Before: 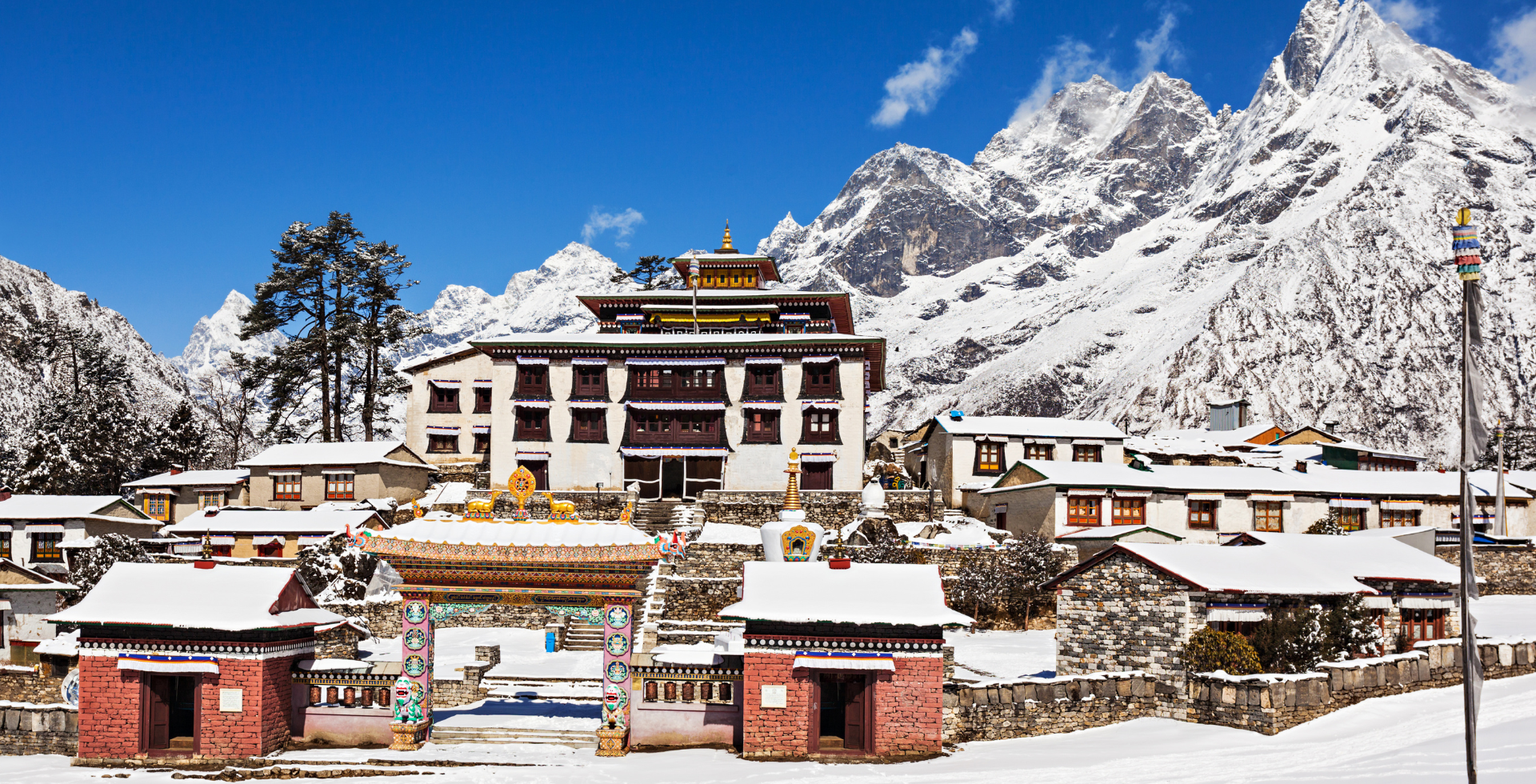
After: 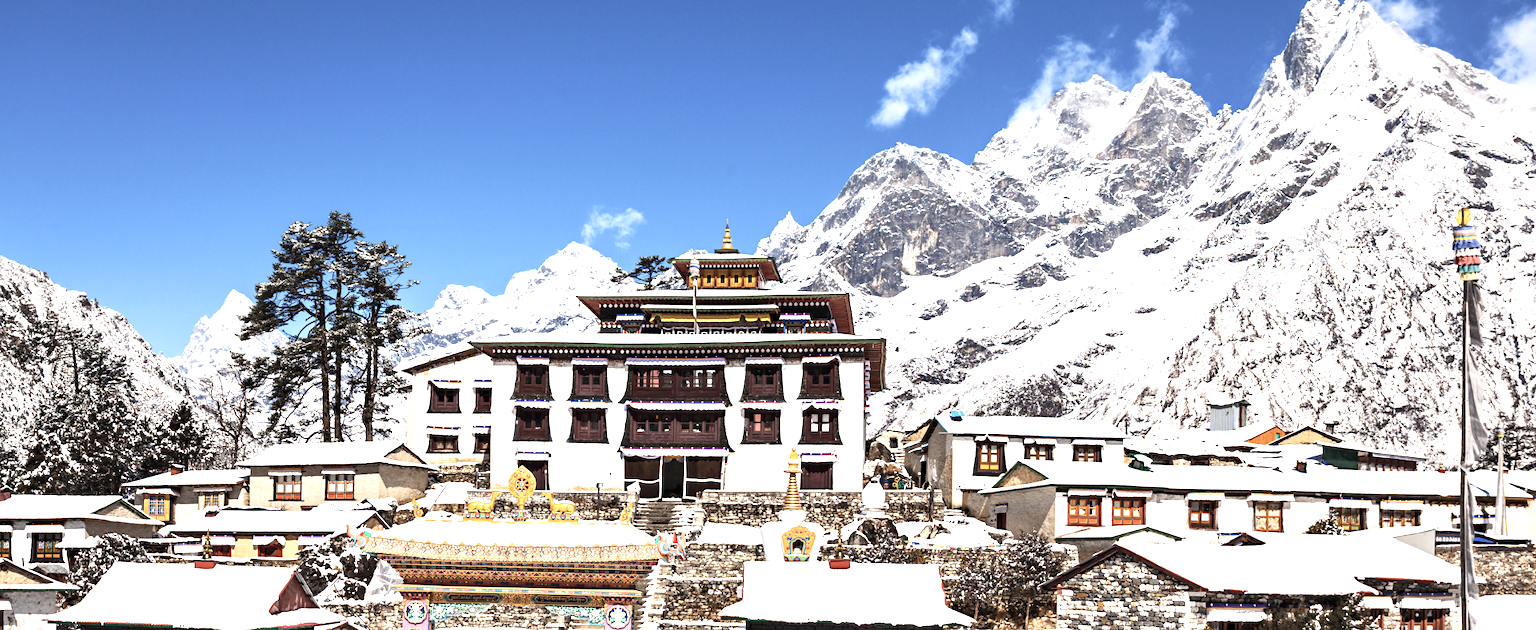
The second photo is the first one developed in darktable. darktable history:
crop: bottom 19.54%
exposure: black level correction 0, exposure 1 EV, compensate exposure bias true, compensate highlight preservation false
contrast brightness saturation: contrast 0.101, saturation -0.3
